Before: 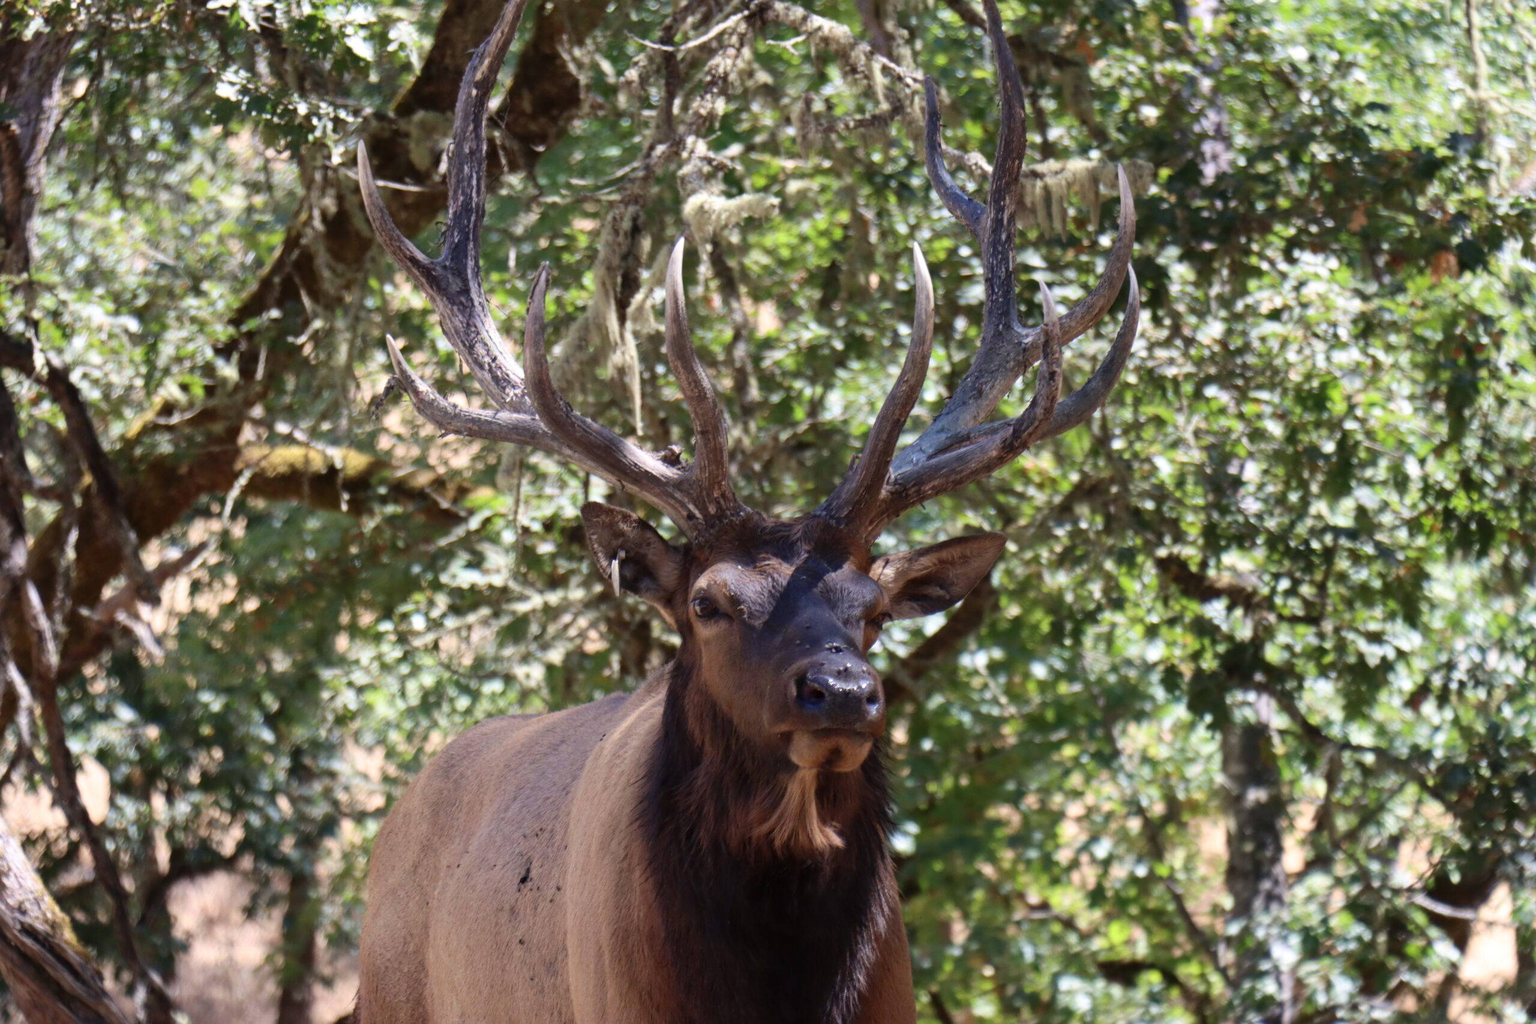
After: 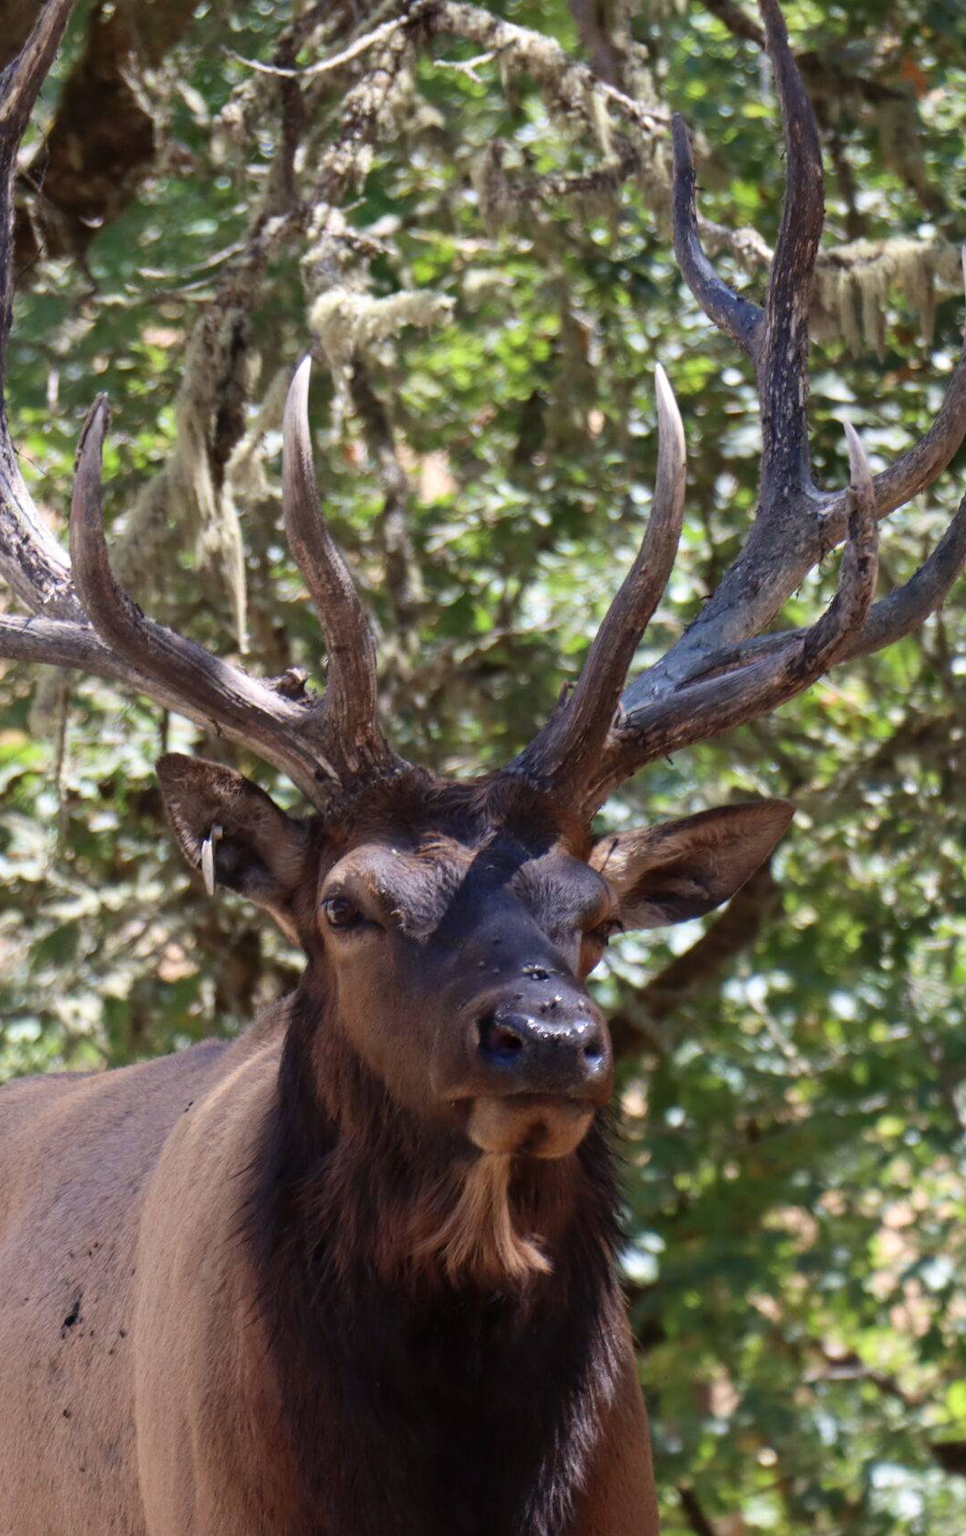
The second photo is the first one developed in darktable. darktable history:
crop: left 31.062%, right 27.014%
